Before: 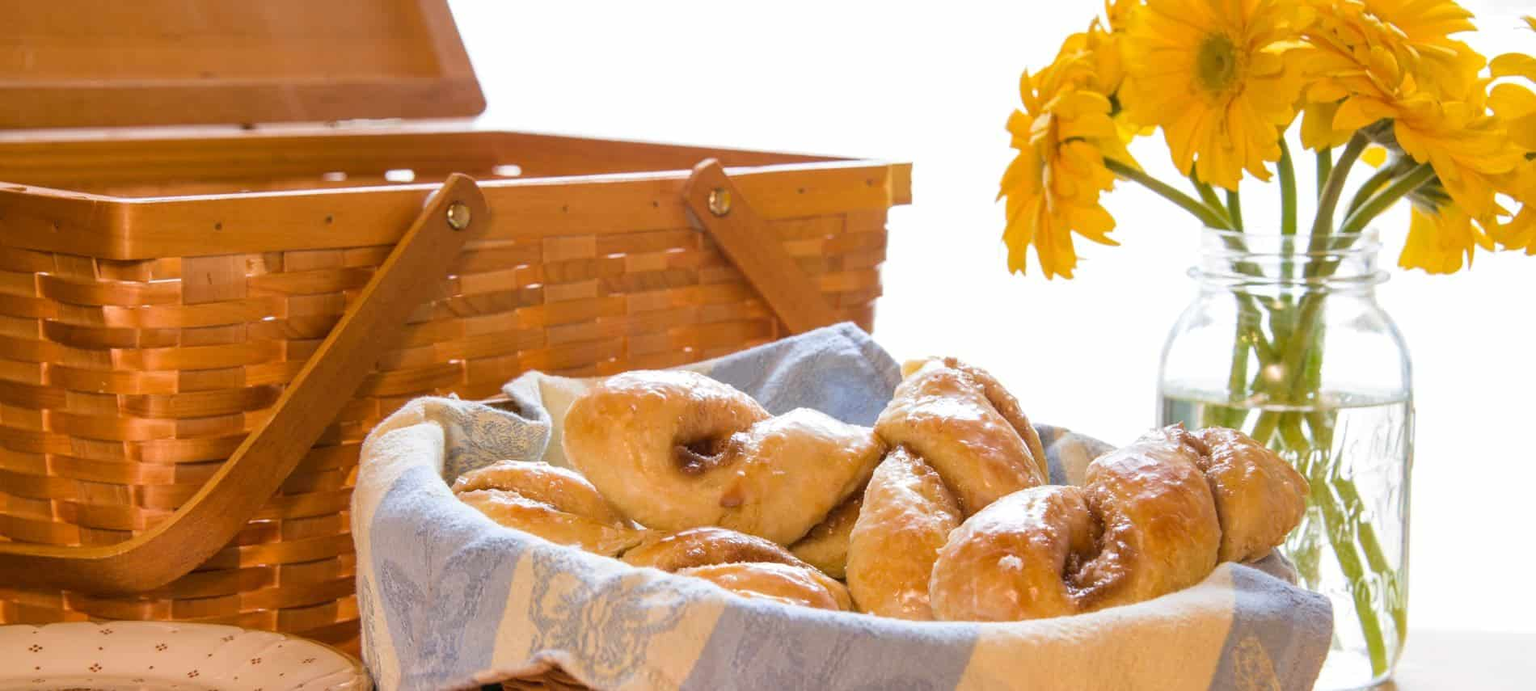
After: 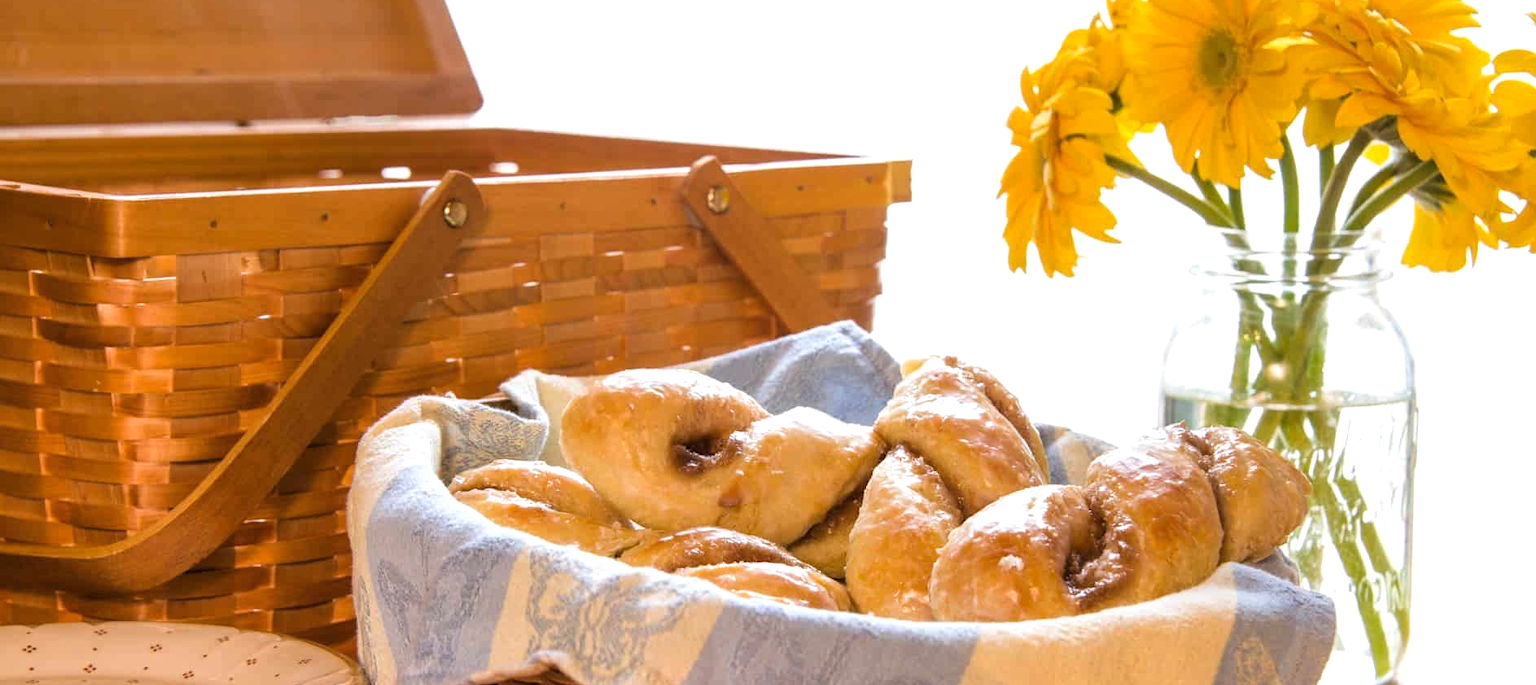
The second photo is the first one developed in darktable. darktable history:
levels: levels [0.062, 0.494, 0.925]
crop: left 0.453%, top 0.603%, right 0.231%, bottom 0.893%
